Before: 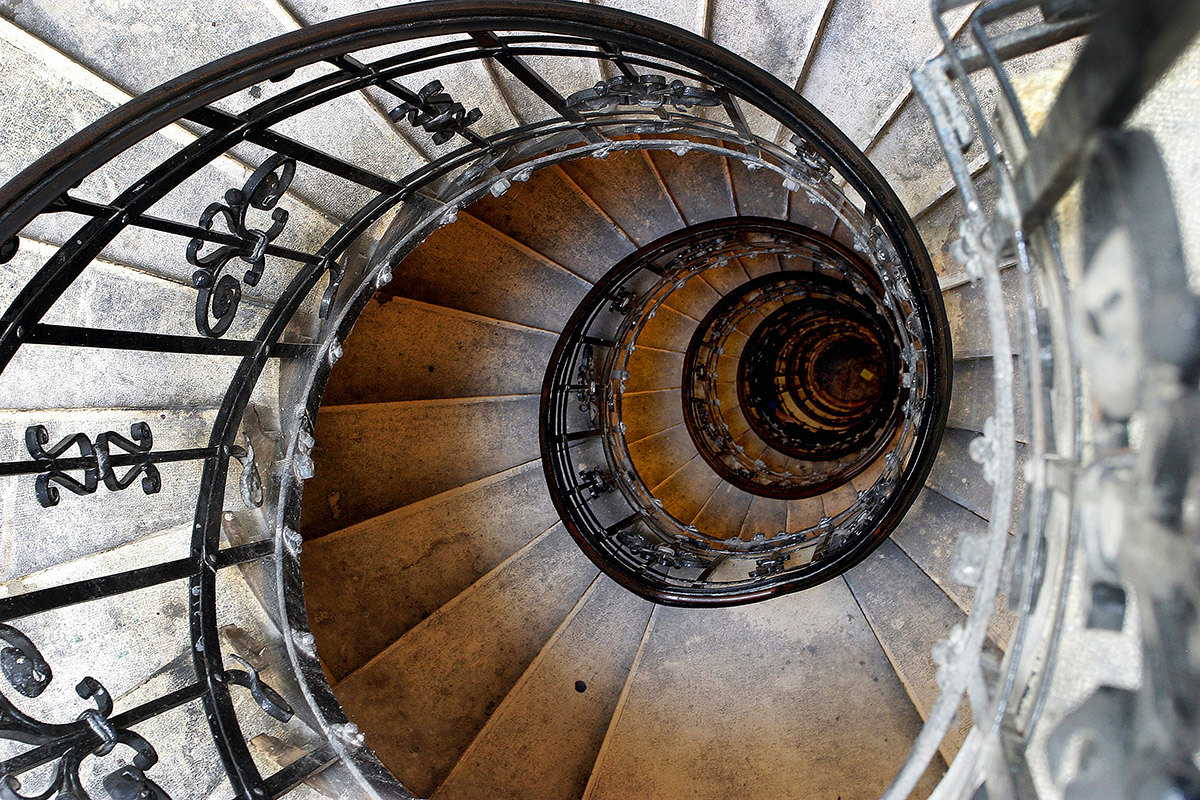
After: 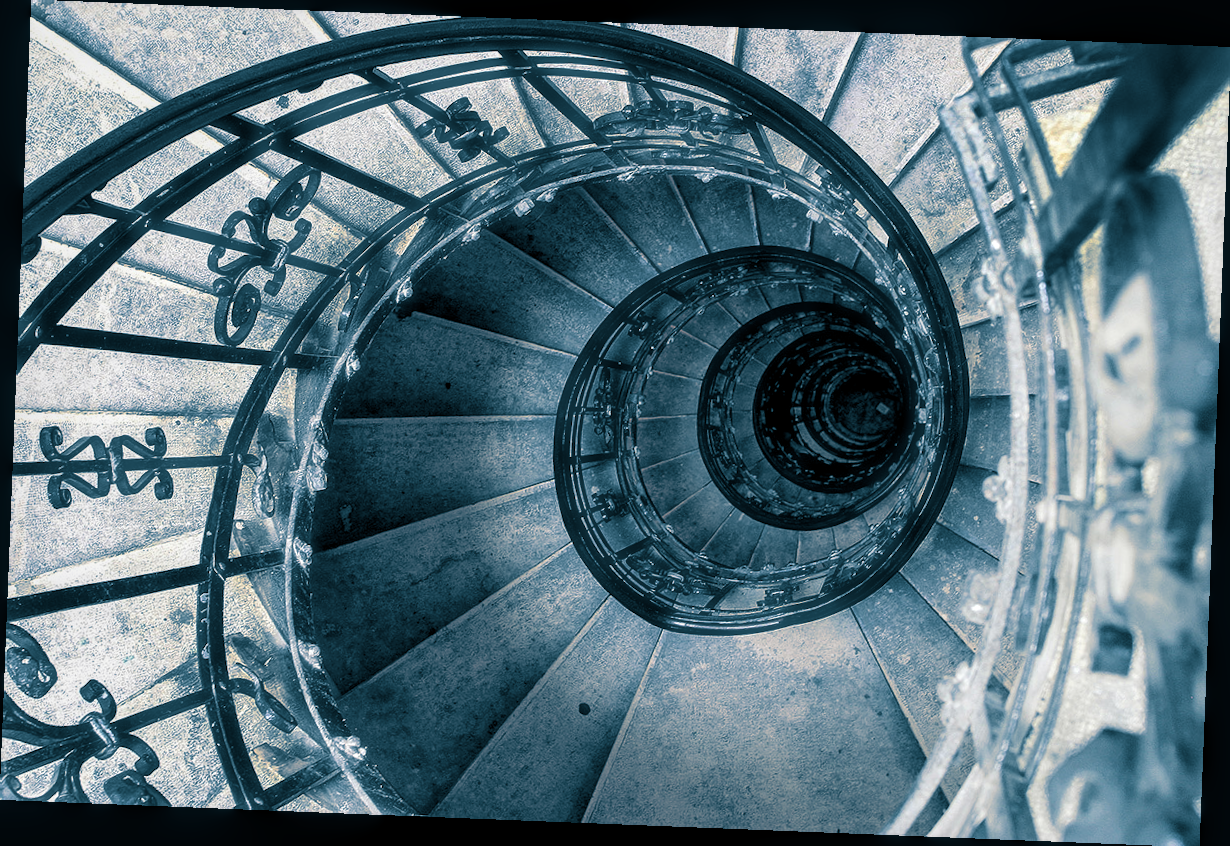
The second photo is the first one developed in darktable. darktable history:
haze removal: strength -0.1, adaptive false
local contrast: on, module defaults
split-toning: shadows › hue 212.4°, balance -70
rotate and perspective: rotation 2.27°, automatic cropping off
